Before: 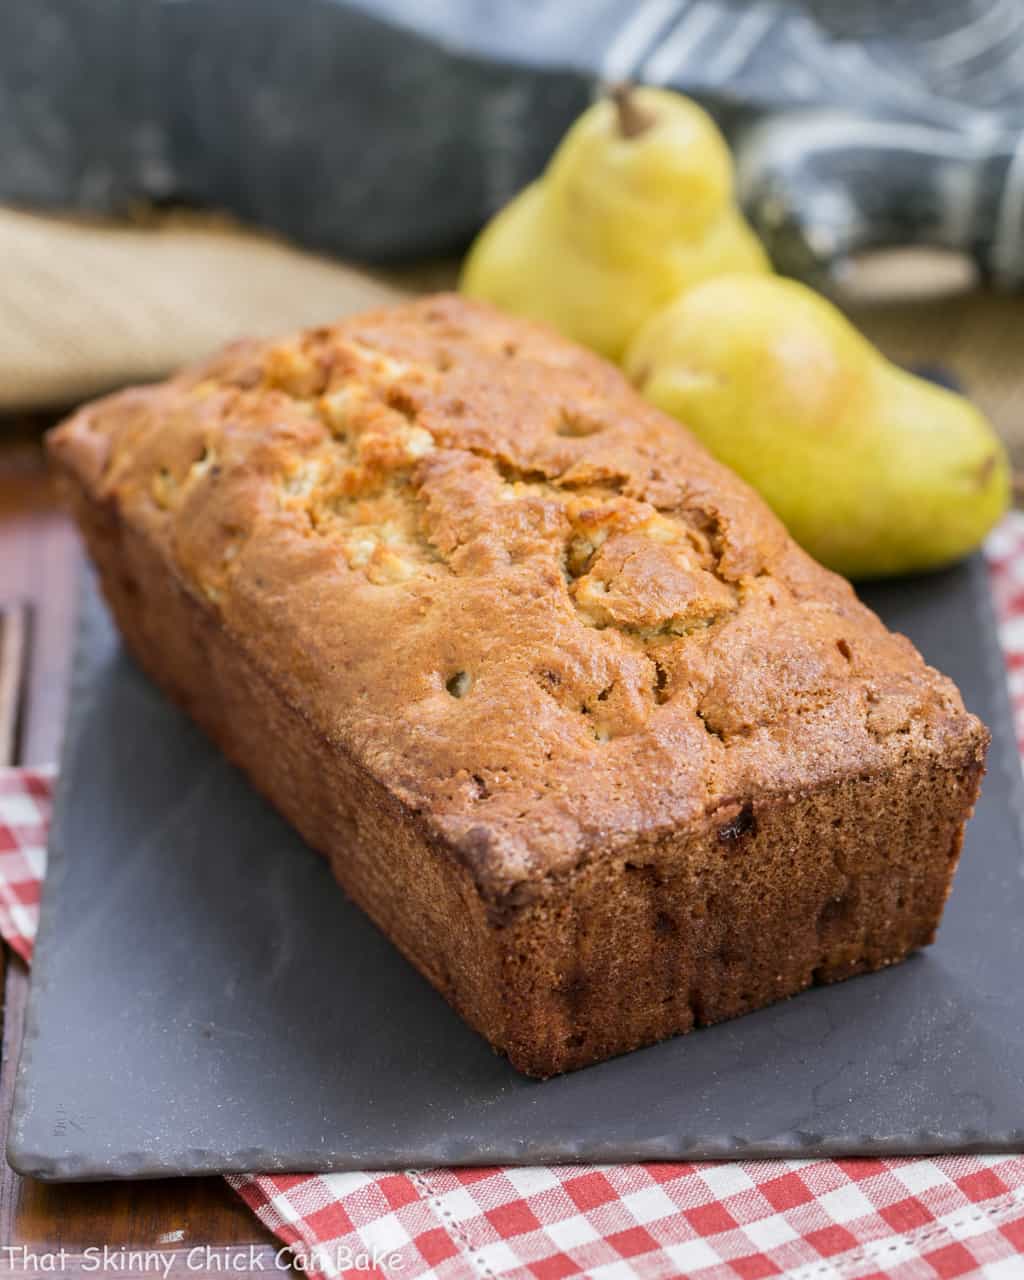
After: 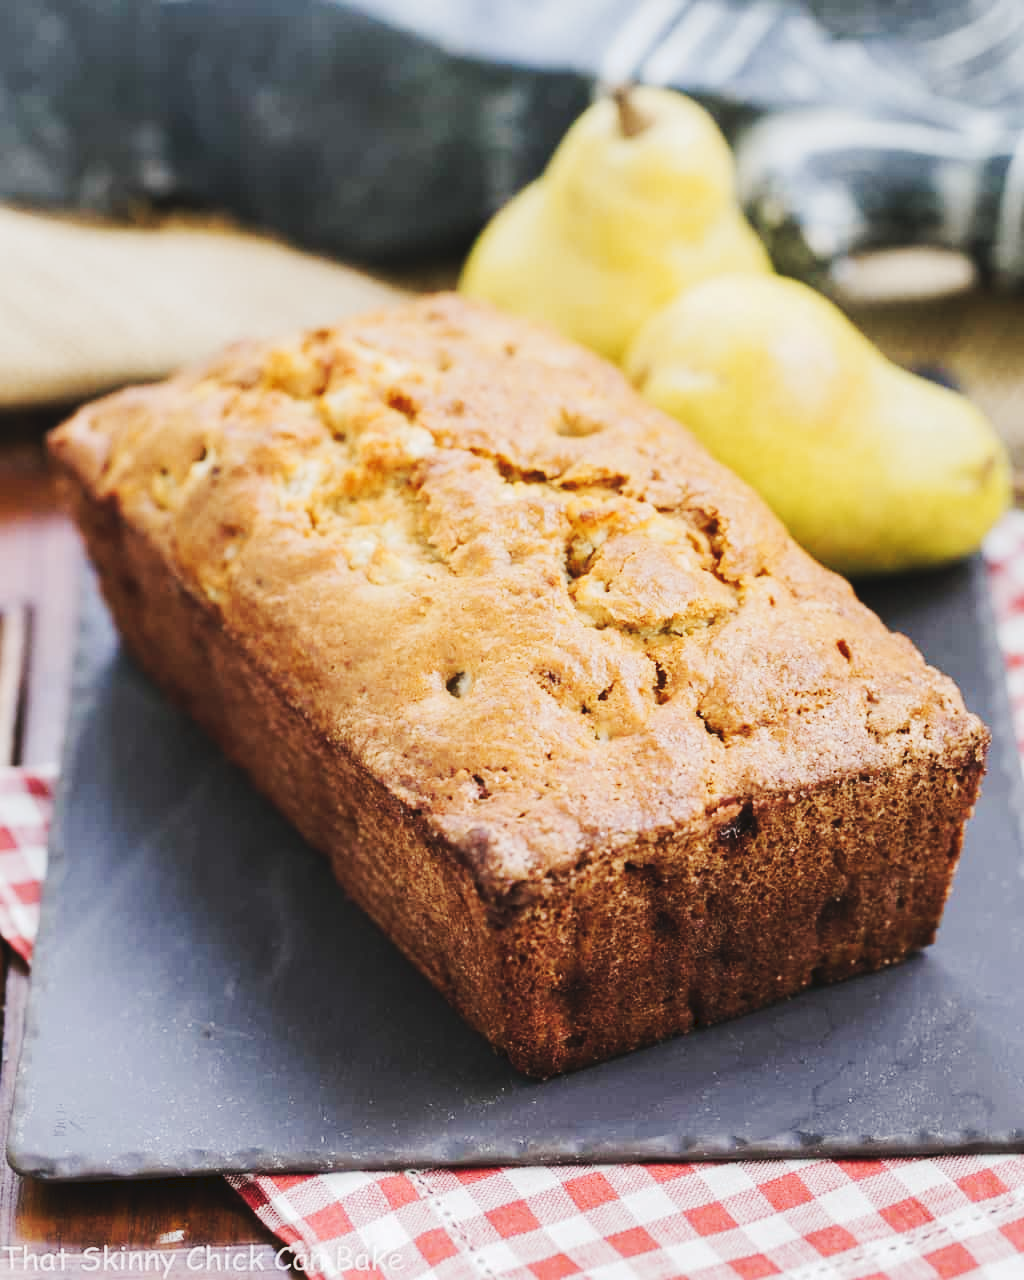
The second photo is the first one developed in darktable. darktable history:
tone curve: curves: ch0 [(0, 0) (0.003, 0.061) (0.011, 0.065) (0.025, 0.066) (0.044, 0.077) (0.069, 0.092) (0.1, 0.106) (0.136, 0.125) (0.177, 0.16) (0.224, 0.206) (0.277, 0.272) (0.335, 0.356) (0.399, 0.472) (0.468, 0.59) (0.543, 0.686) (0.623, 0.766) (0.709, 0.832) (0.801, 0.886) (0.898, 0.929) (1, 1)], preserve colors none
color zones: curves: ch0 [(0, 0.5) (0.143, 0.5) (0.286, 0.5) (0.429, 0.504) (0.571, 0.5) (0.714, 0.509) (0.857, 0.5) (1, 0.5)]; ch1 [(0, 0.425) (0.143, 0.425) (0.286, 0.375) (0.429, 0.405) (0.571, 0.5) (0.714, 0.47) (0.857, 0.425) (1, 0.435)]; ch2 [(0, 0.5) (0.143, 0.5) (0.286, 0.5) (0.429, 0.517) (0.571, 0.5) (0.714, 0.51) (0.857, 0.5) (1, 0.5)]
